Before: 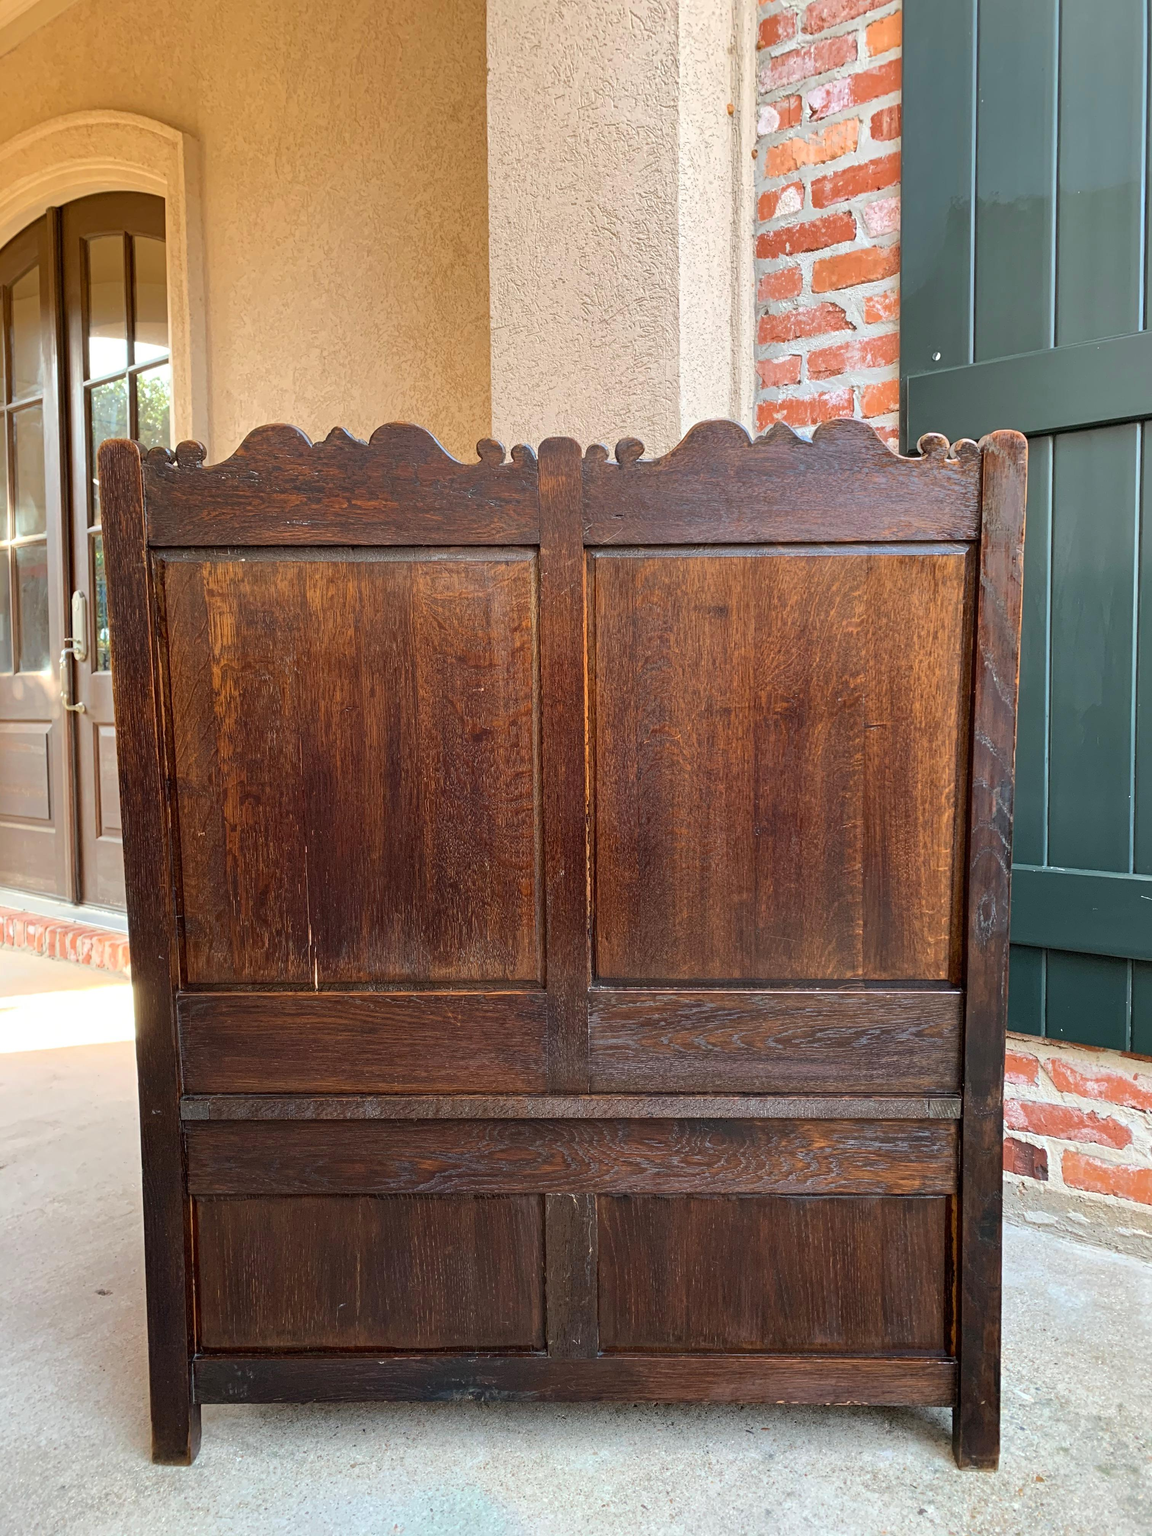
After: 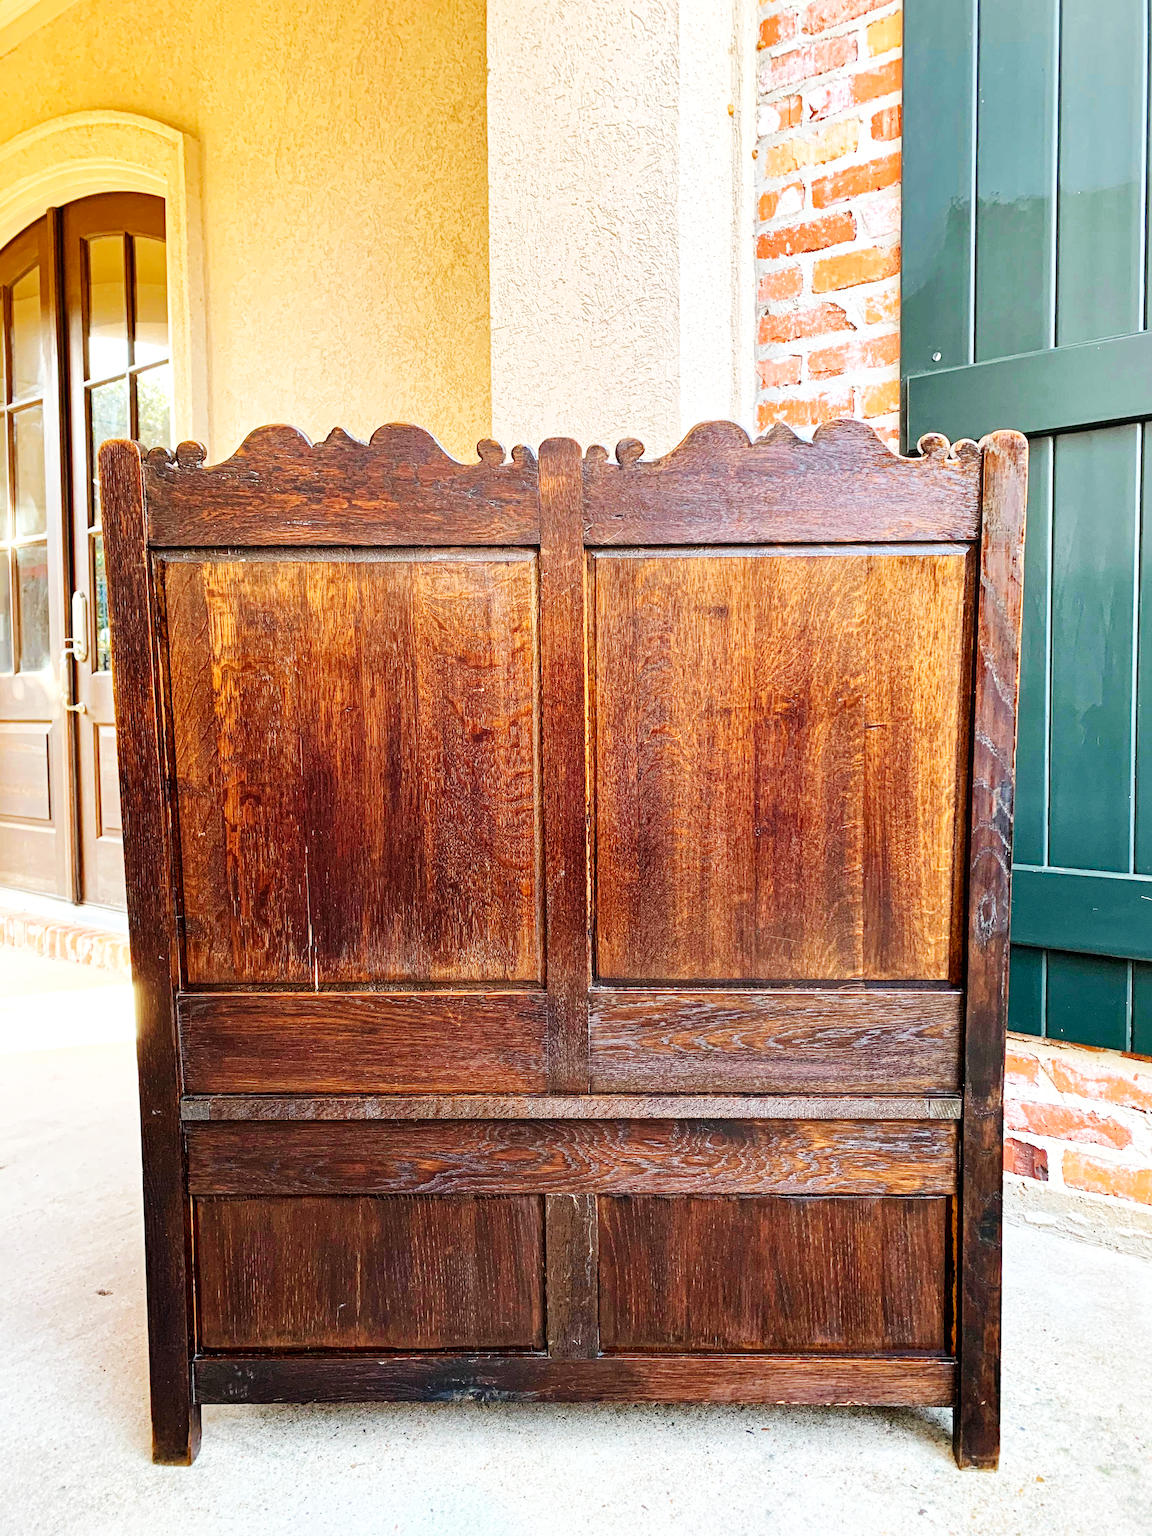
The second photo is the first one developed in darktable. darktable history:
haze removal: strength 0.29, distance 0.25, compatibility mode true, adaptive false
local contrast: mode bilateral grid, contrast 20, coarseness 50, detail 120%, midtone range 0.2
base curve: curves: ch0 [(0, 0.003) (0.001, 0.002) (0.006, 0.004) (0.02, 0.022) (0.048, 0.086) (0.094, 0.234) (0.162, 0.431) (0.258, 0.629) (0.385, 0.8) (0.548, 0.918) (0.751, 0.988) (1, 1)], preserve colors none
